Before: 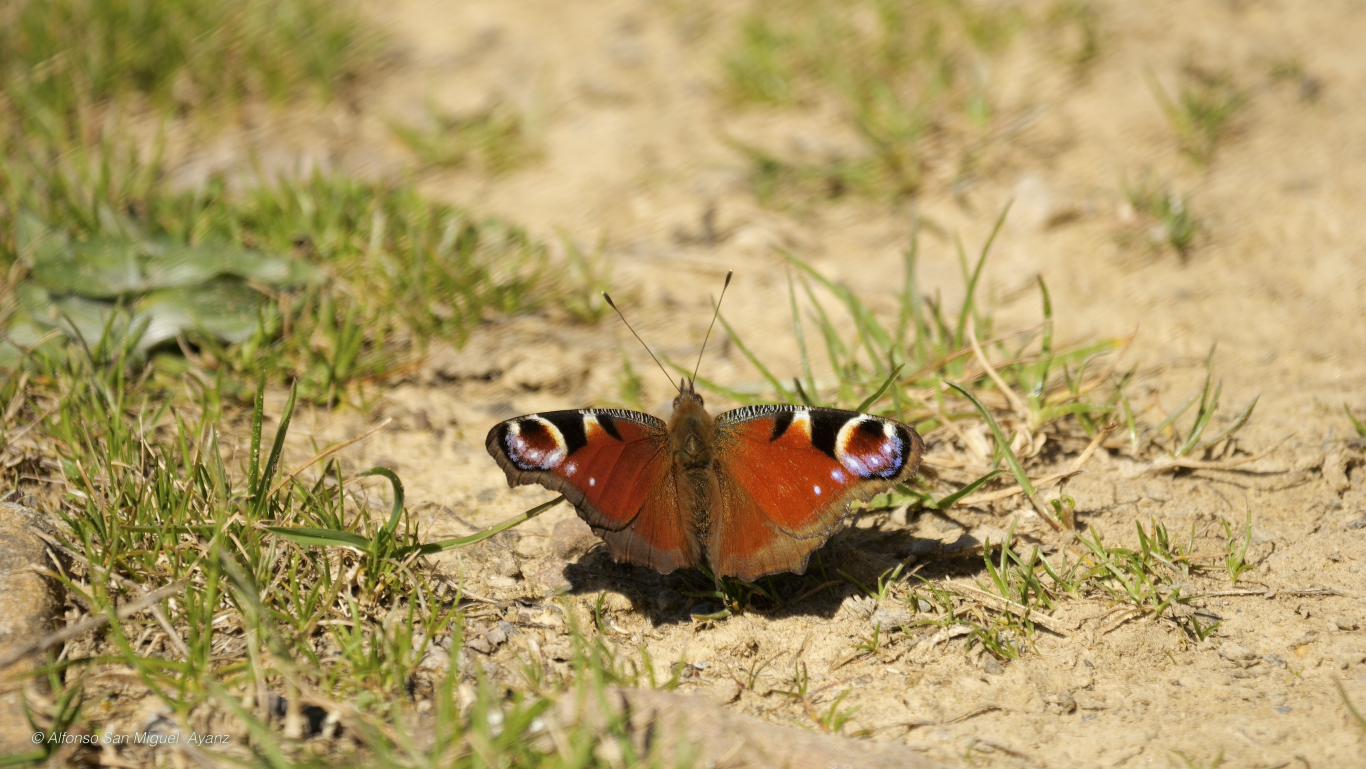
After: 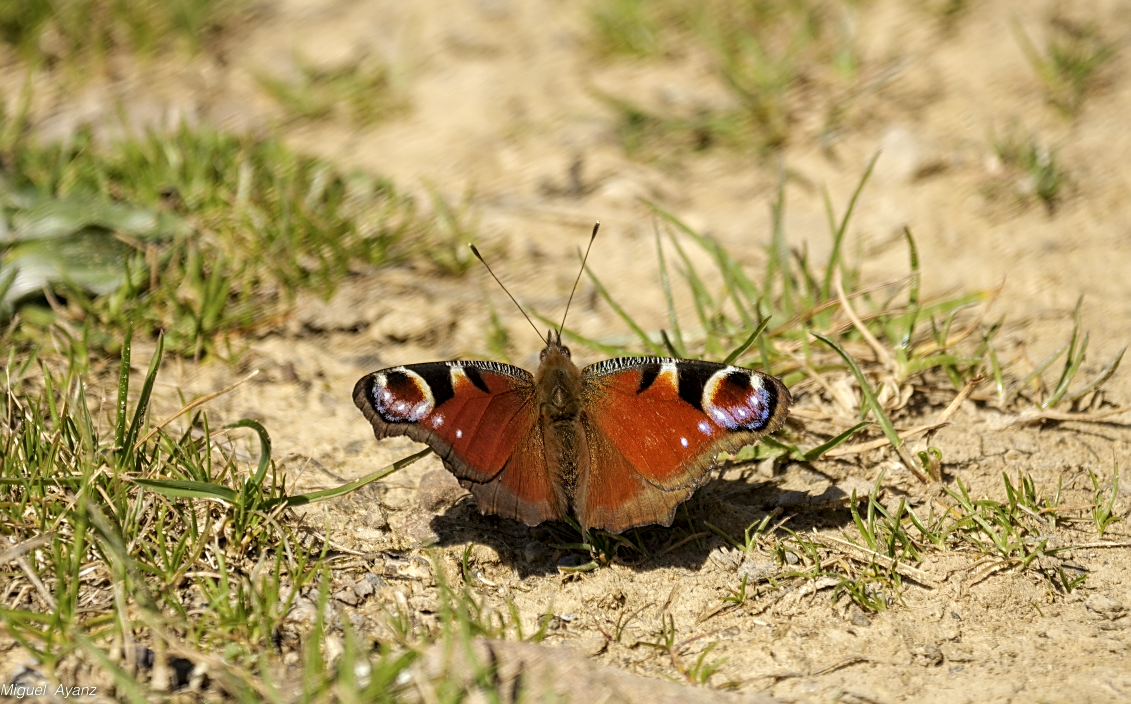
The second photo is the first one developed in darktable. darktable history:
crop: left 9.807%, top 6.259%, right 7.334%, bottom 2.177%
sharpen: on, module defaults
local contrast: detail 130%
